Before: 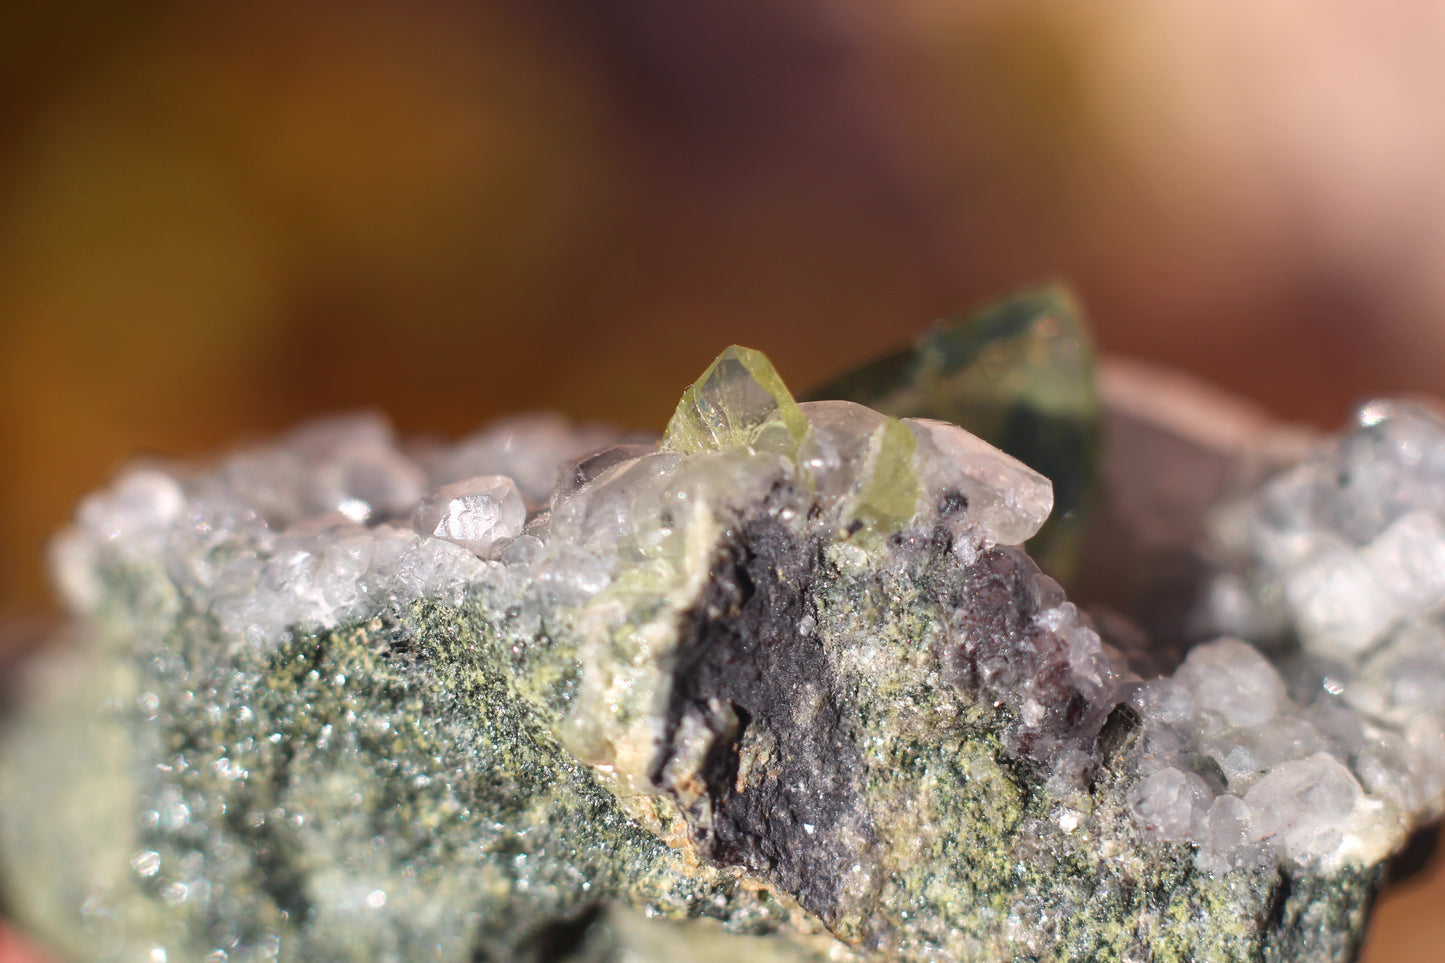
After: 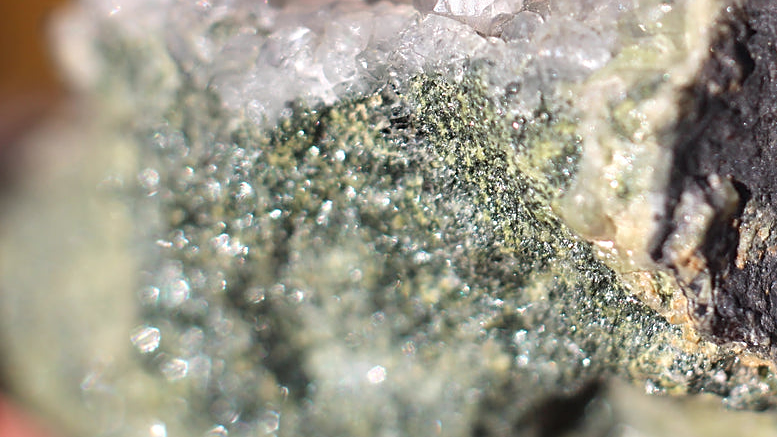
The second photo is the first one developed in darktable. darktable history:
sharpen: on, module defaults
crop and rotate: top 54.464%, right 46.161%, bottom 0.124%
